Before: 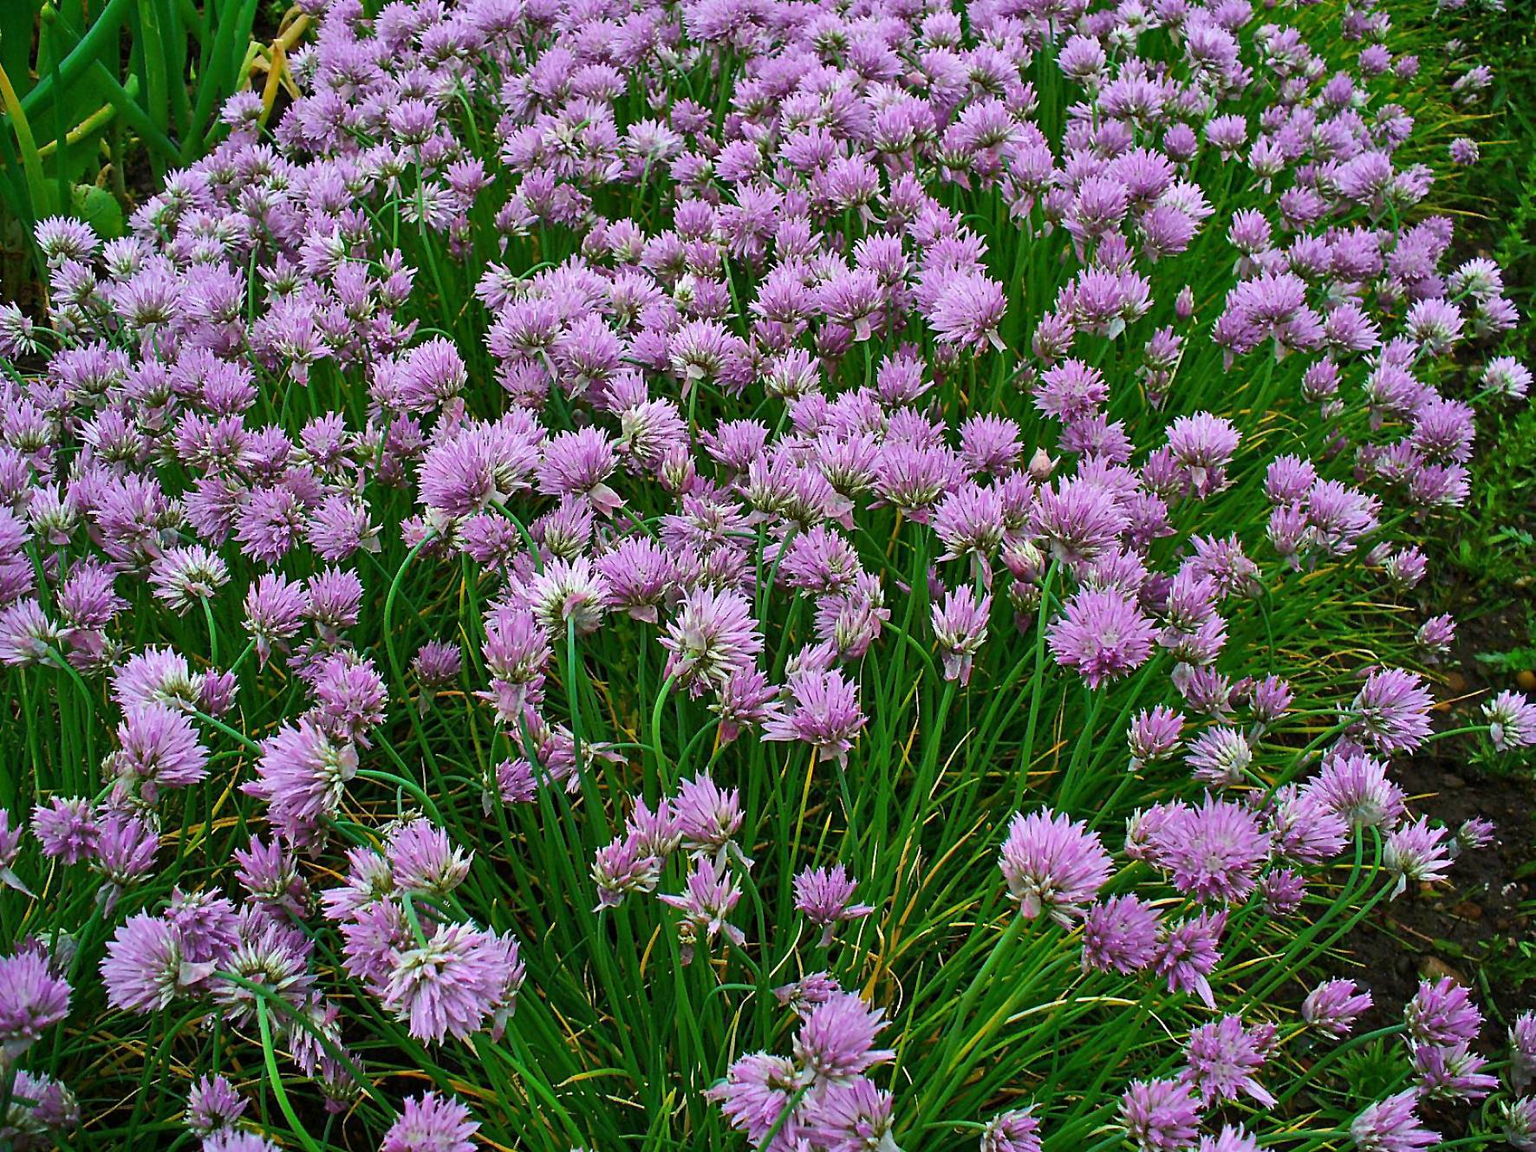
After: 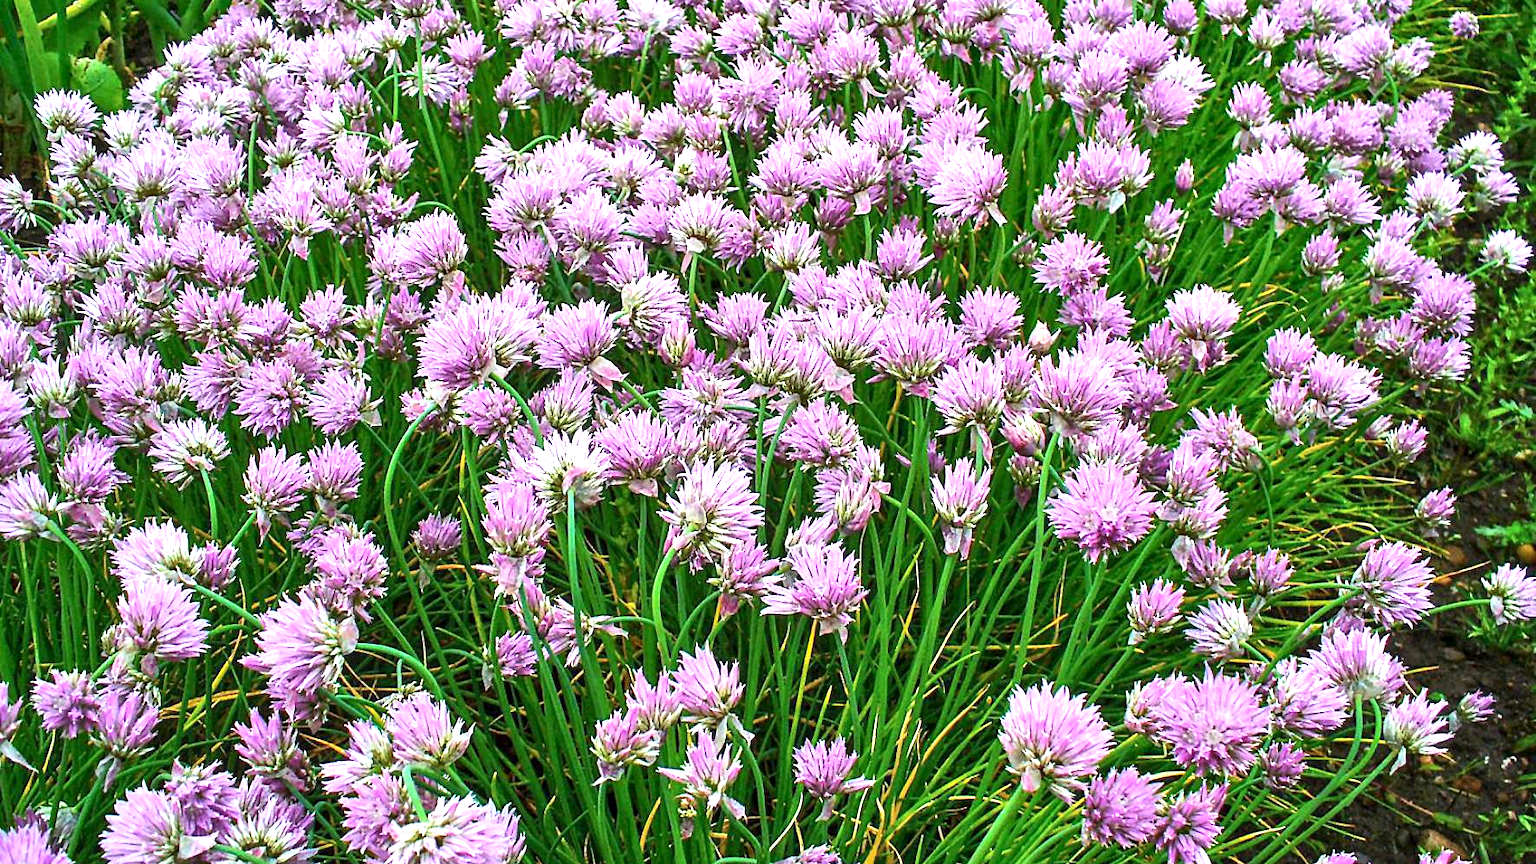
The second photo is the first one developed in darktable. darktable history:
crop: top 11.038%, bottom 13.901%
contrast brightness saturation: contrast 0.142
exposure: exposure 1.146 EV, compensate highlight preservation false
local contrast: on, module defaults
